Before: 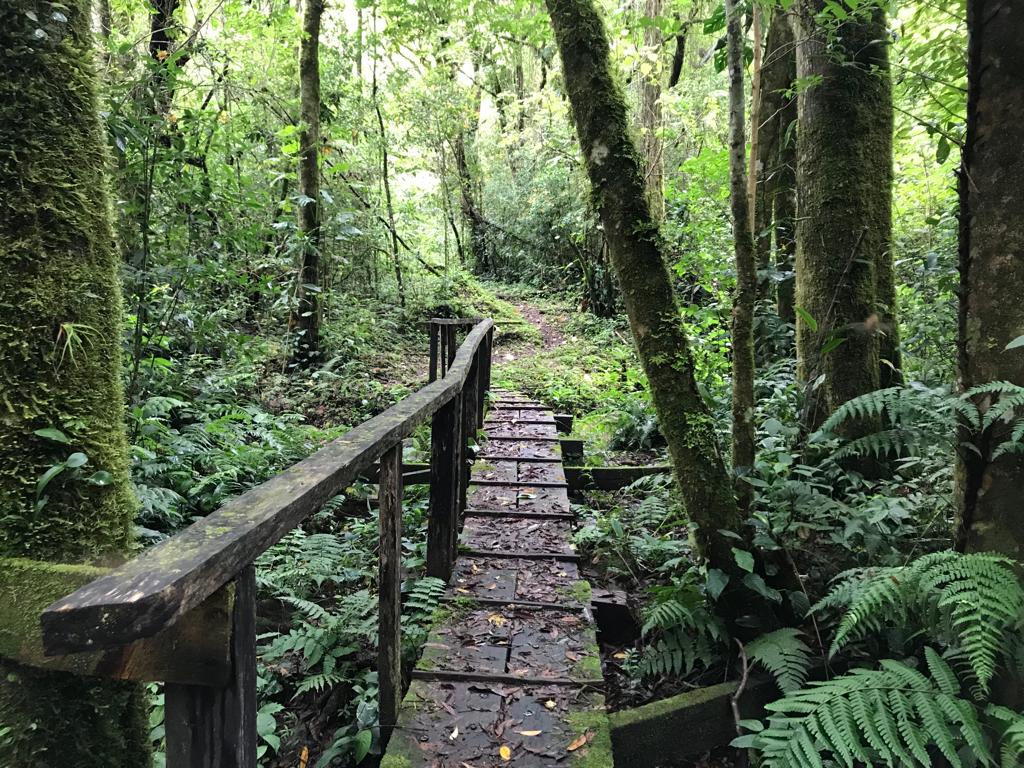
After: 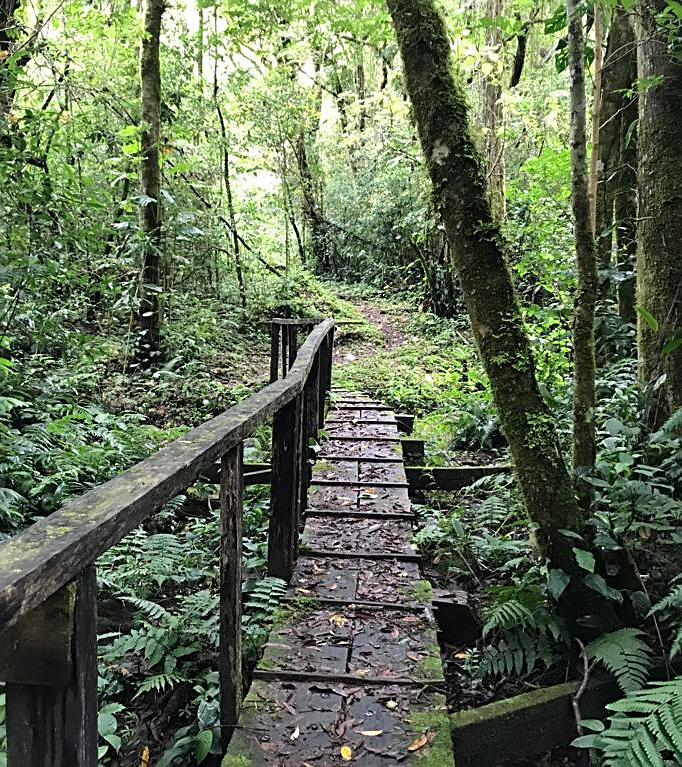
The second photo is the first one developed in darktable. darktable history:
crop and rotate: left 15.546%, right 17.787%
sharpen: on, module defaults
